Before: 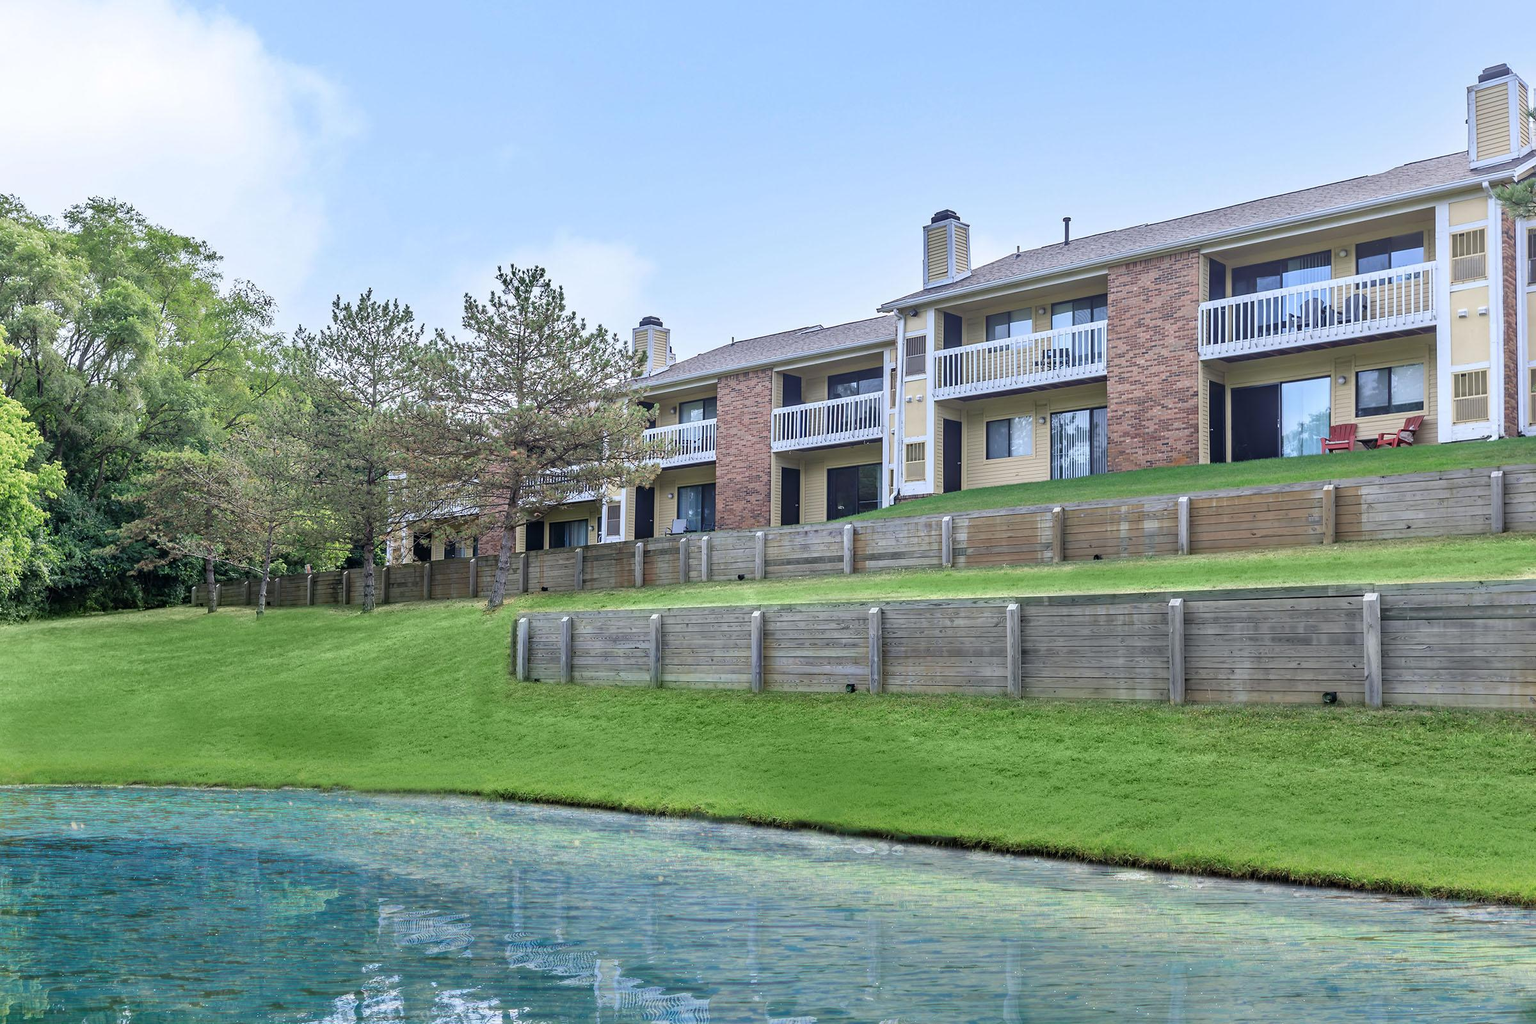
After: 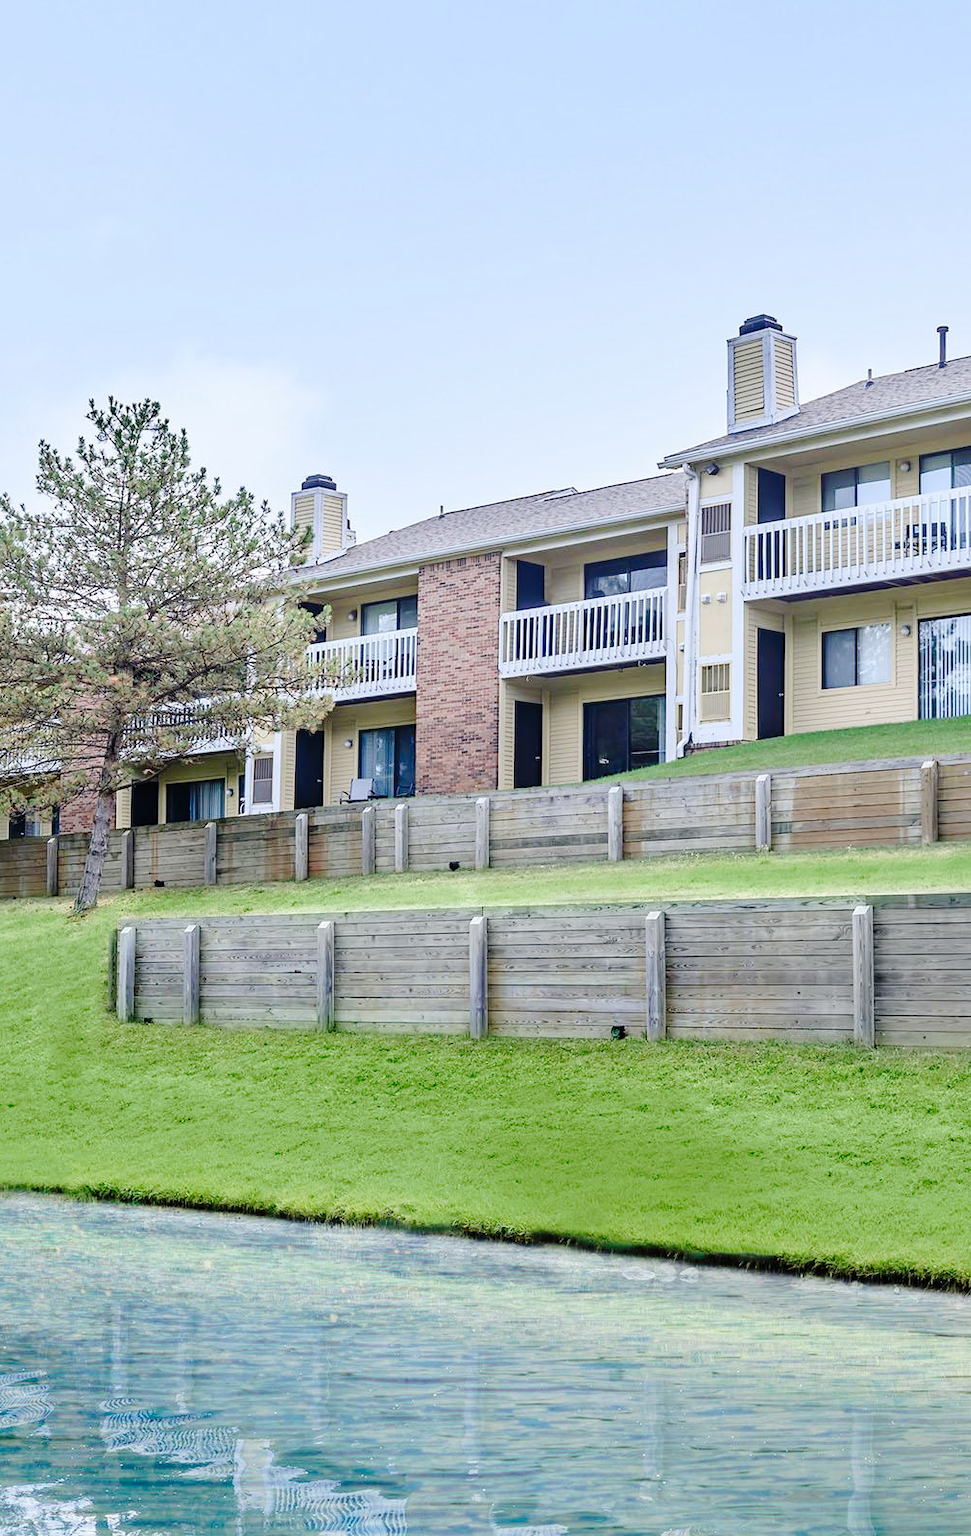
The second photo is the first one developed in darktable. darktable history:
tone curve: curves: ch0 [(0, 0) (0.003, 0.002) (0.011, 0.007) (0.025, 0.014) (0.044, 0.023) (0.069, 0.033) (0.1, 0.052) (0.136, 0.081) (0.177, 0.134) (0.224, 0.205) (0.277, 0.296) (0.335, 0.401) (0.399, 0.501) (0.468, 0.589) (0.543, 0.658) (0.623, 0.738) (0.709, 0.804) (0.801, 0.871) (0.898, 0.93) (1, 1)], preserve colors none
crop: left 28.583%, right 29.231%
